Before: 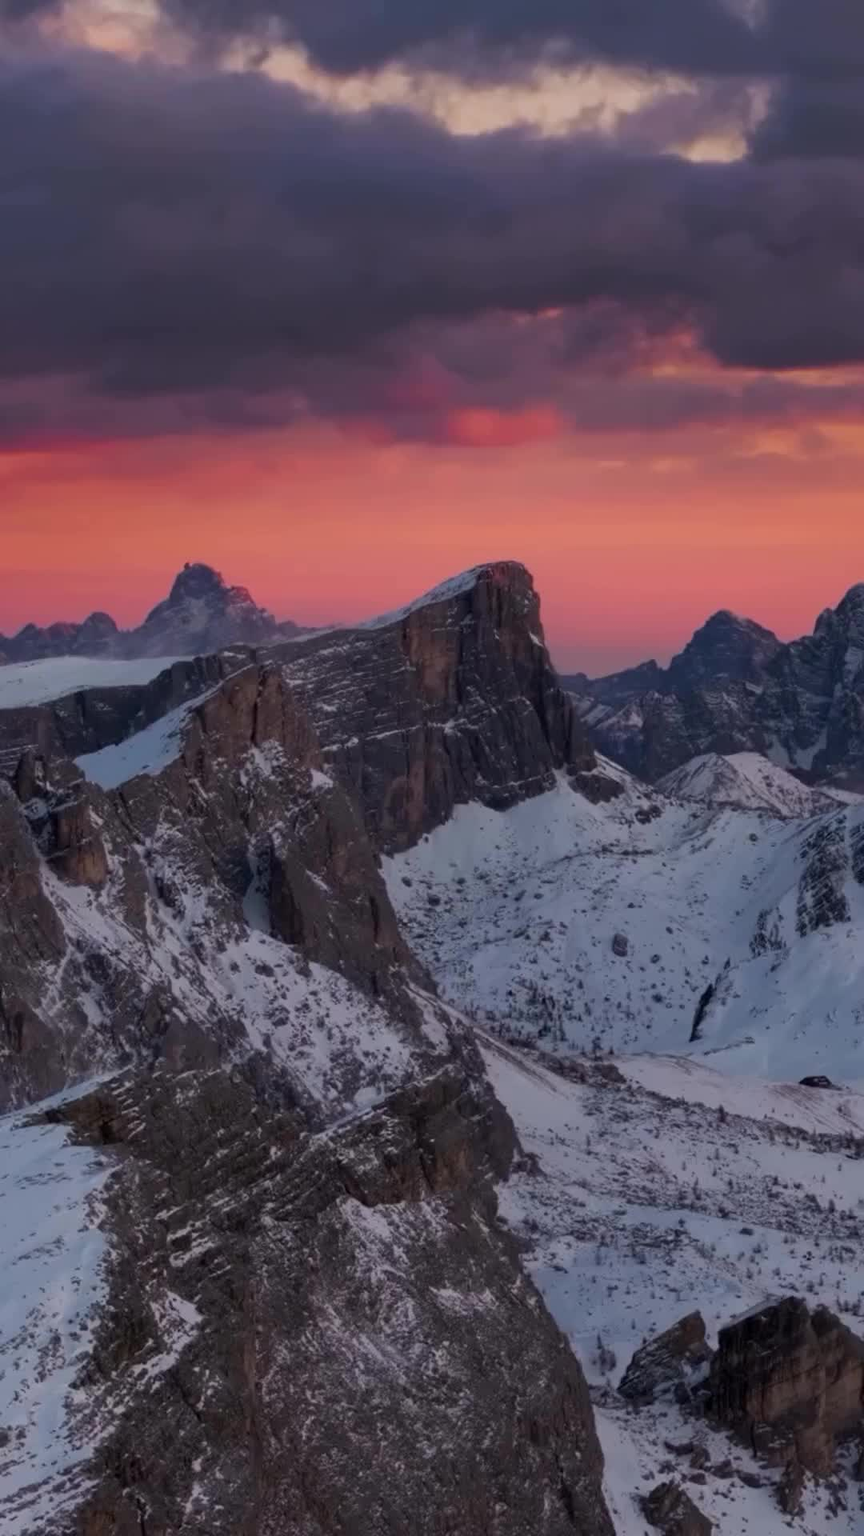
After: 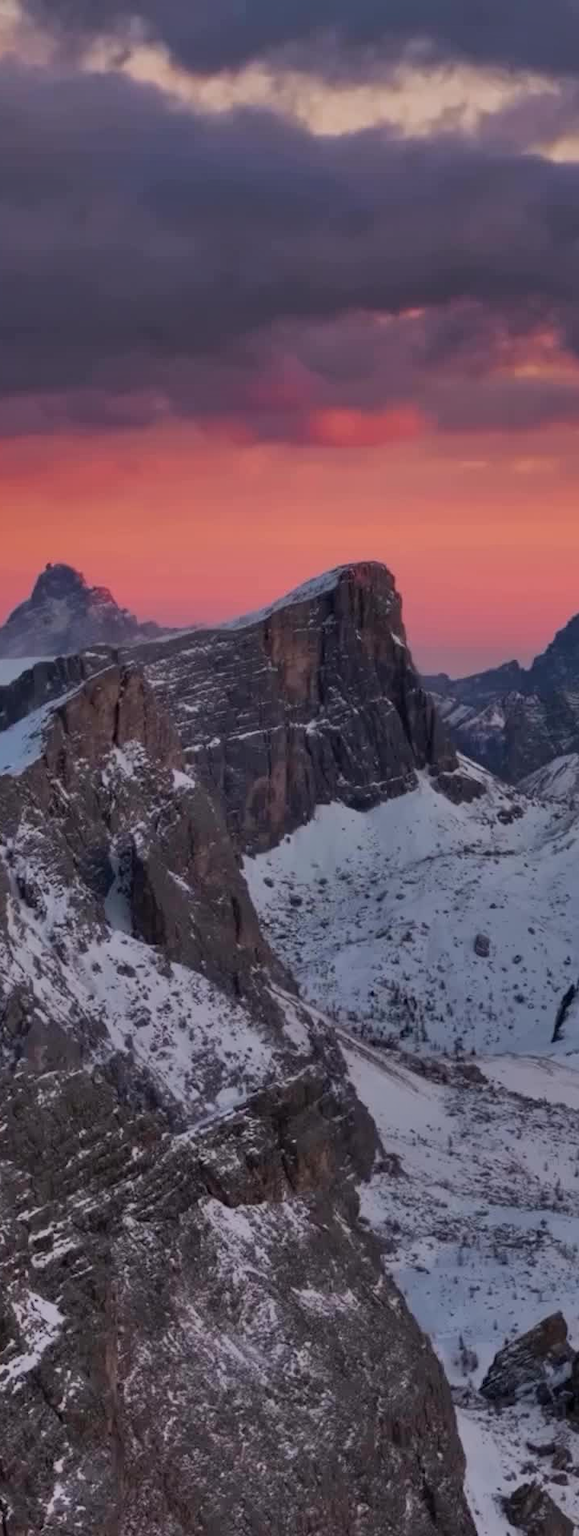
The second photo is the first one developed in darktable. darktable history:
crop and rotate: left 16.201%, right 16.671%
shadows and highlights: white point adjustment 0.096, highlights -70.2, soften with gaussian
